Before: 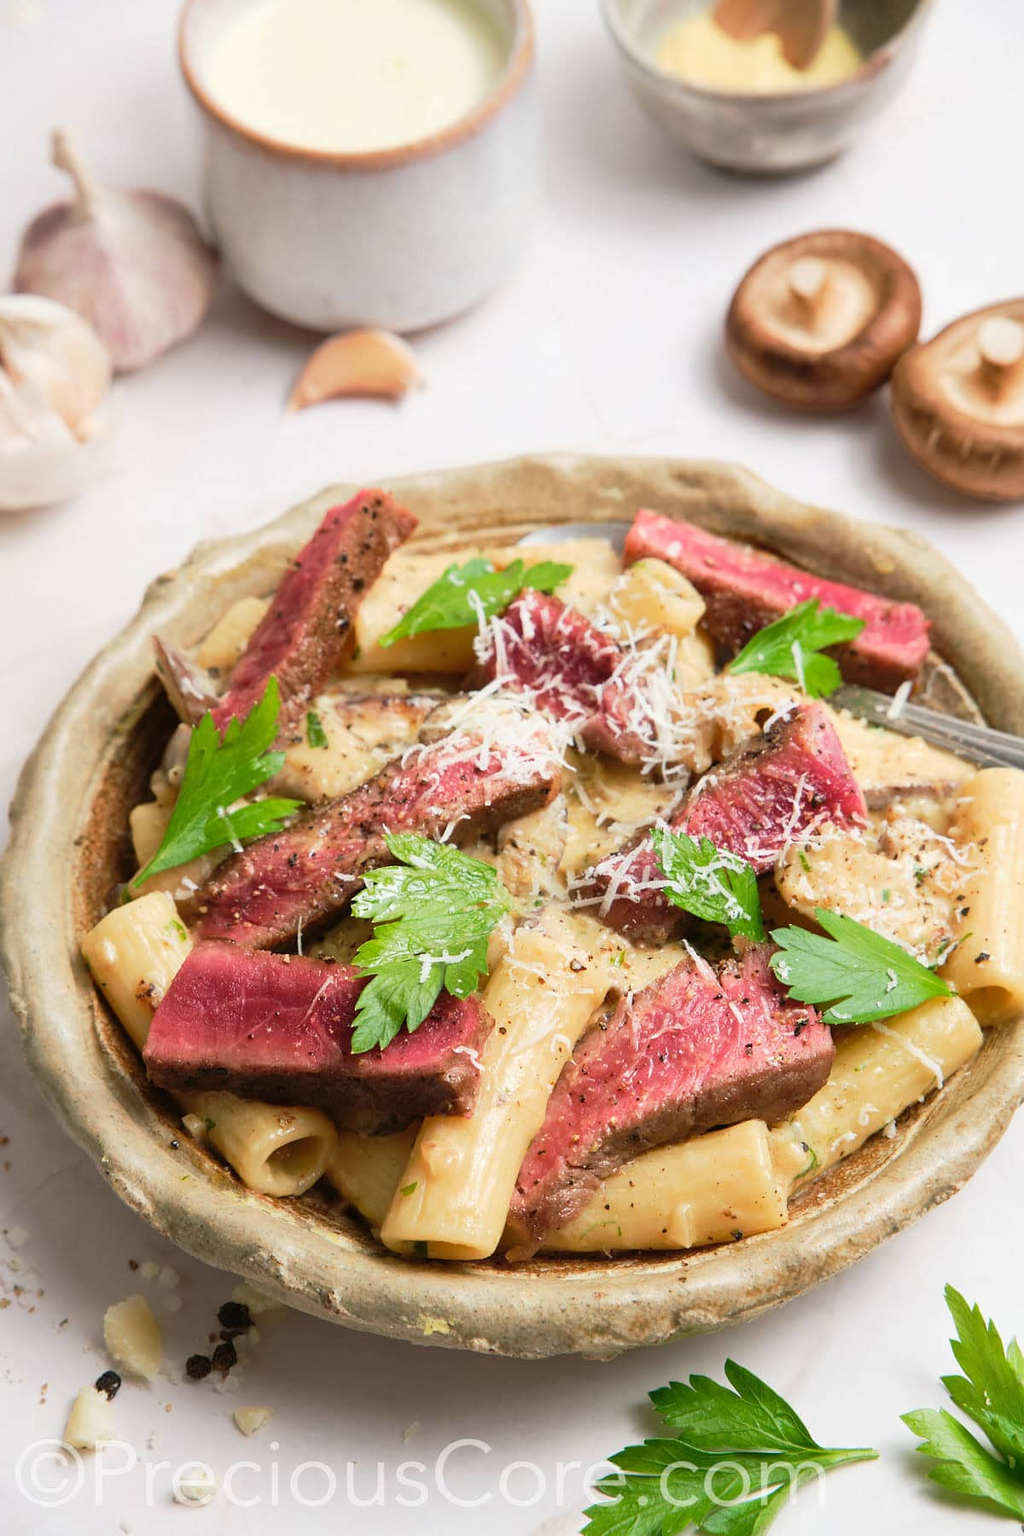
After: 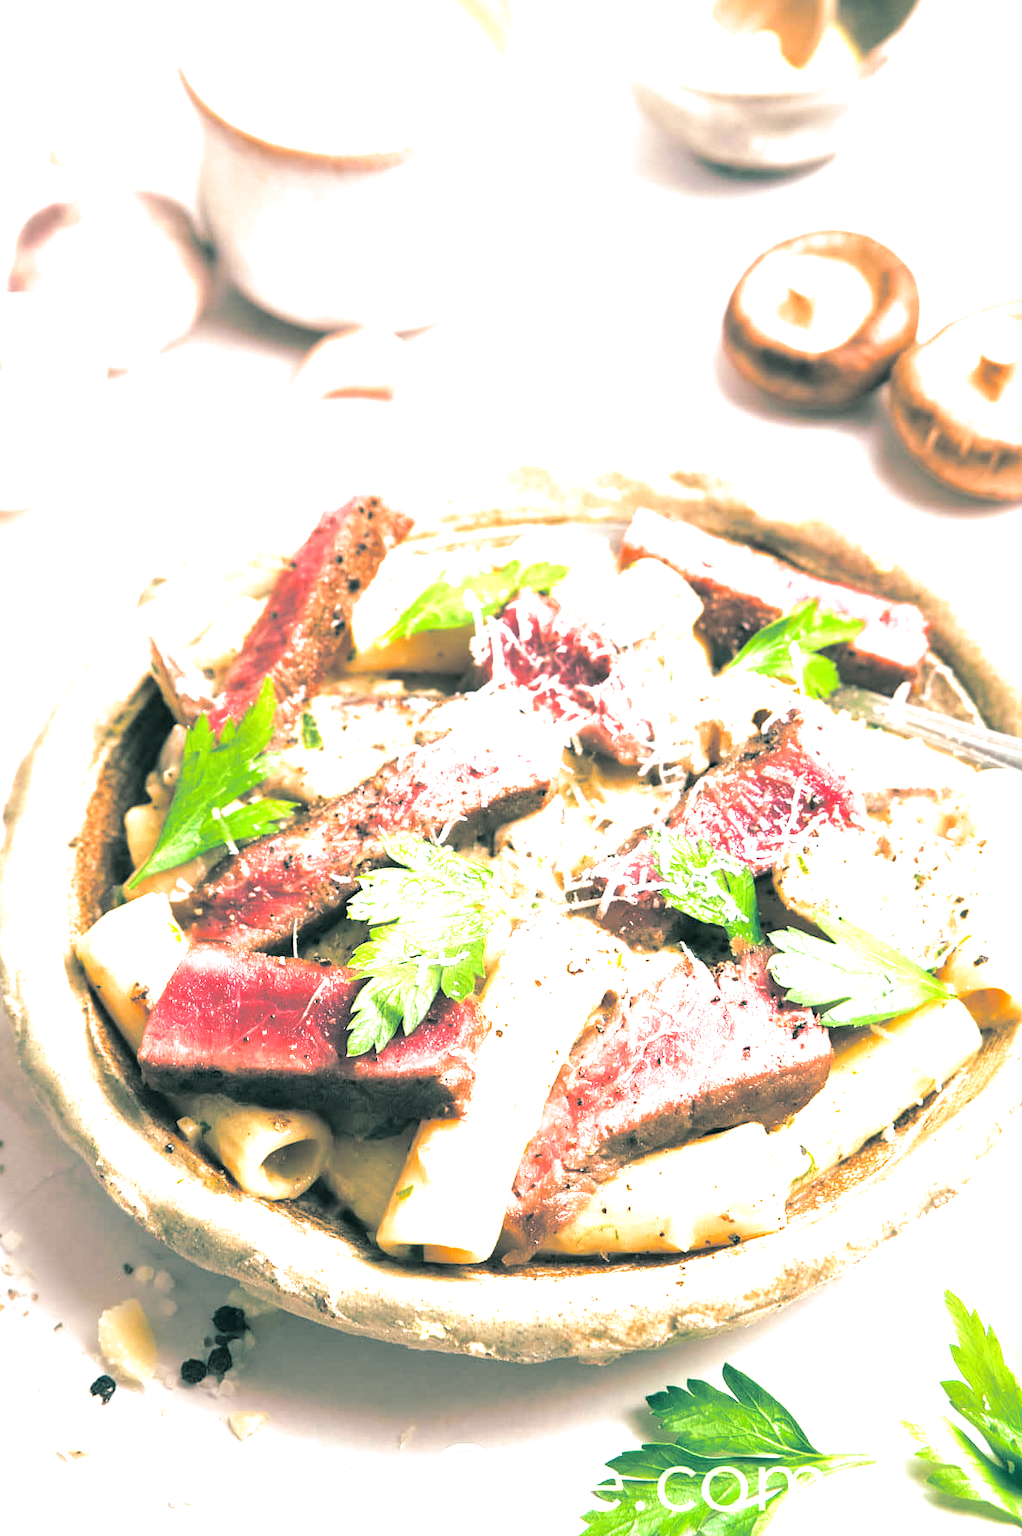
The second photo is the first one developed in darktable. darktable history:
crop and rotate: left 0.614%, top 0.179%, bottom 0.309%
exposure: black level correction 0, exposure 1.5 EV, compensate exposure bias true, compensate highlight preservation false
split-toning: shadows › hue 186.43°, highlights › hue 49.29°, compress 30.29%
